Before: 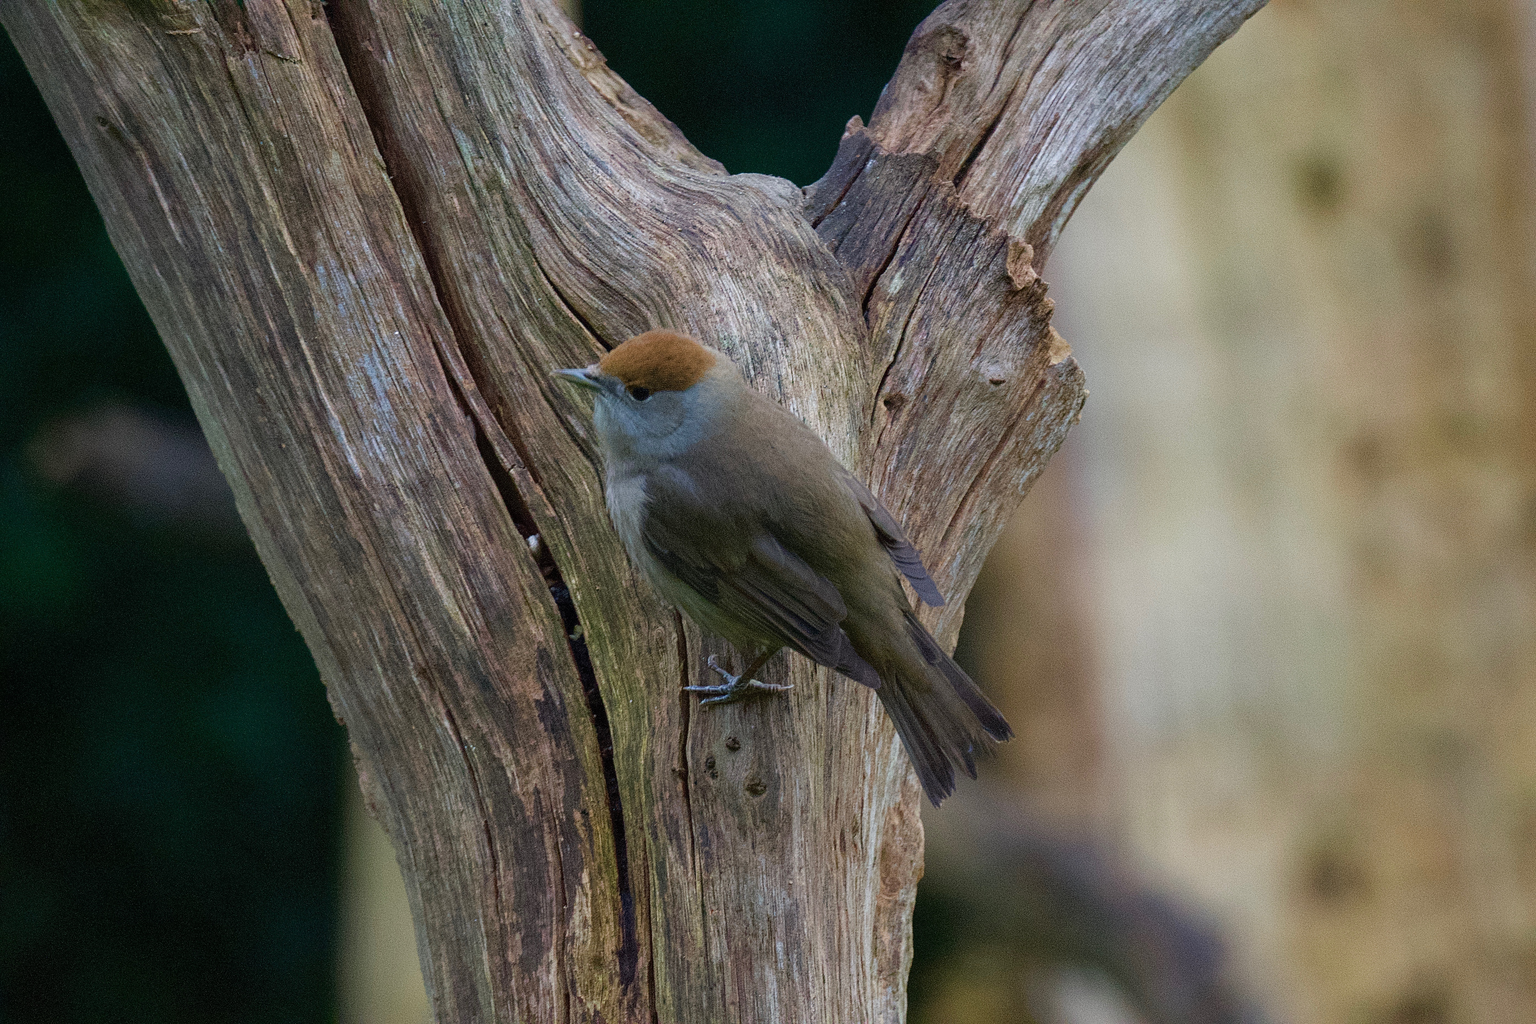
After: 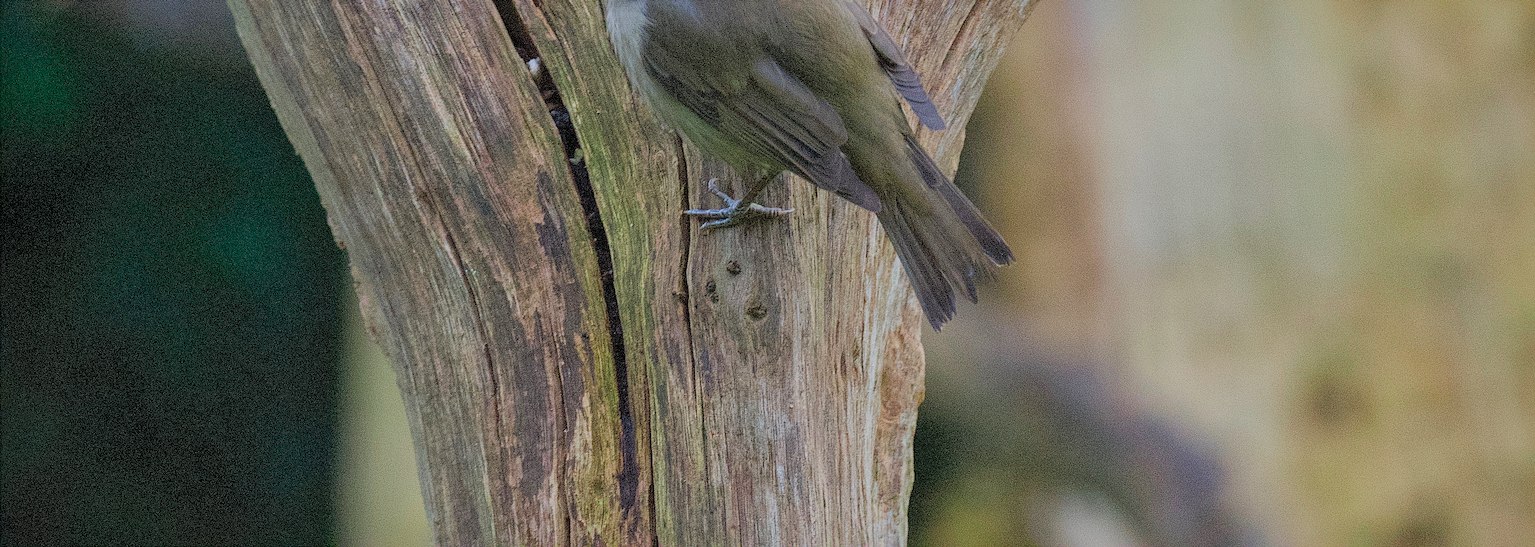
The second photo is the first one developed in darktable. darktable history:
exposure: black level correction 0, exposure 0.696 EV, compensate highlight preservation false
filmic rgb: black relative exposure -7.65 EV, white relative exposure 4.56 EV, threshold 5.99 EV, hardness 3.61, enable highlight reconstruction true
tone equalizer: on, module defaults
color zones: curves: ch2 [(0, 0.5) (0.143, 0.517) (0.286, 0.571) (0.429, 0.522) (0.571, 0.5) (0.714, 0.5) (0.857, 0.5) (1, 0.5)]
sharpen: on, module defaults
color balance rgb: perceptual saturation grading › global saturation 9.615%
shadows and highlights: highlights -59.9, highlights color adjustment 52.11%
crop and rotate: top 46.573%, right 0.019%
